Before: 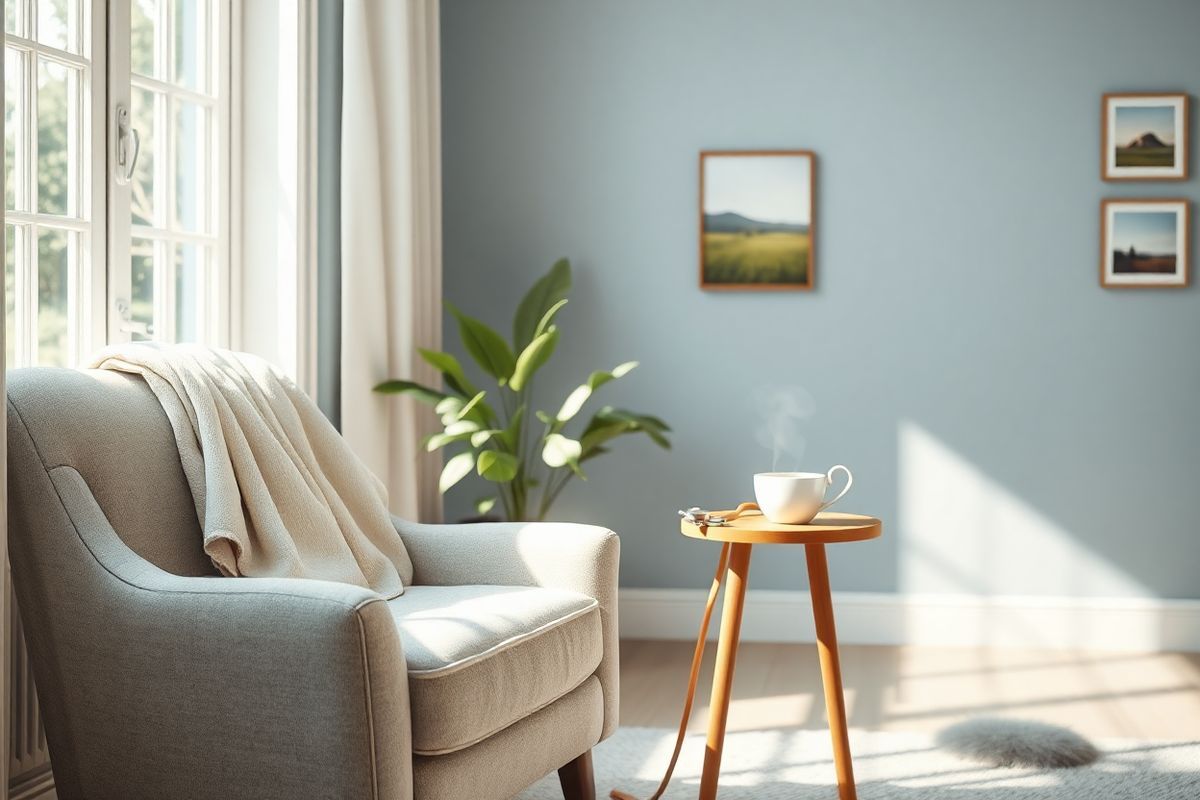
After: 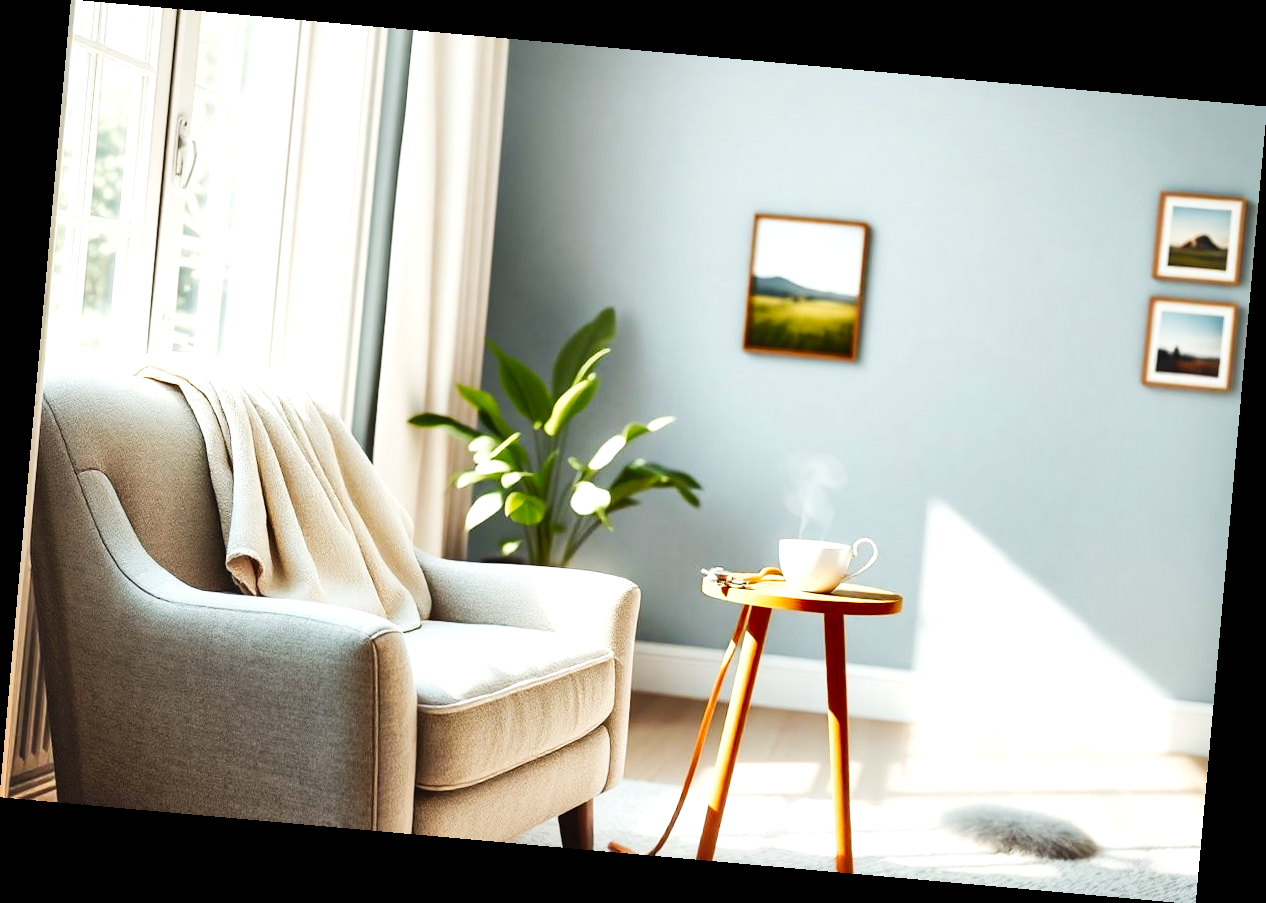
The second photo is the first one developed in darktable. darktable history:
tone curve: curves: ch0 [(0, 0) (0.003, 0.002) (0.011, 0.006) (0.025, 0.014) (0.044, 0.02) (0.069, 0.027) (0.1, 0.036) (0.136, 0.05) (0.177, 0.081) (0.224, 0.118) (0.277, 0.183) (0.335, 0.262) (0.399, 0.351) (0.468, 0.456) (0.543, 0.571) (0.623, 0.692) (0.709, 0.795) (0.801, 0.88) (0.898, 0.948) (1, 1)], preserve colors none
rotate and perspective: rotation 5.12°, automatic cropping off
exposure: exposure 0.6 EV, compensate highlight preservation false
tone equalizer: on, module defaults
shadows and highlights: soften with gaussian
